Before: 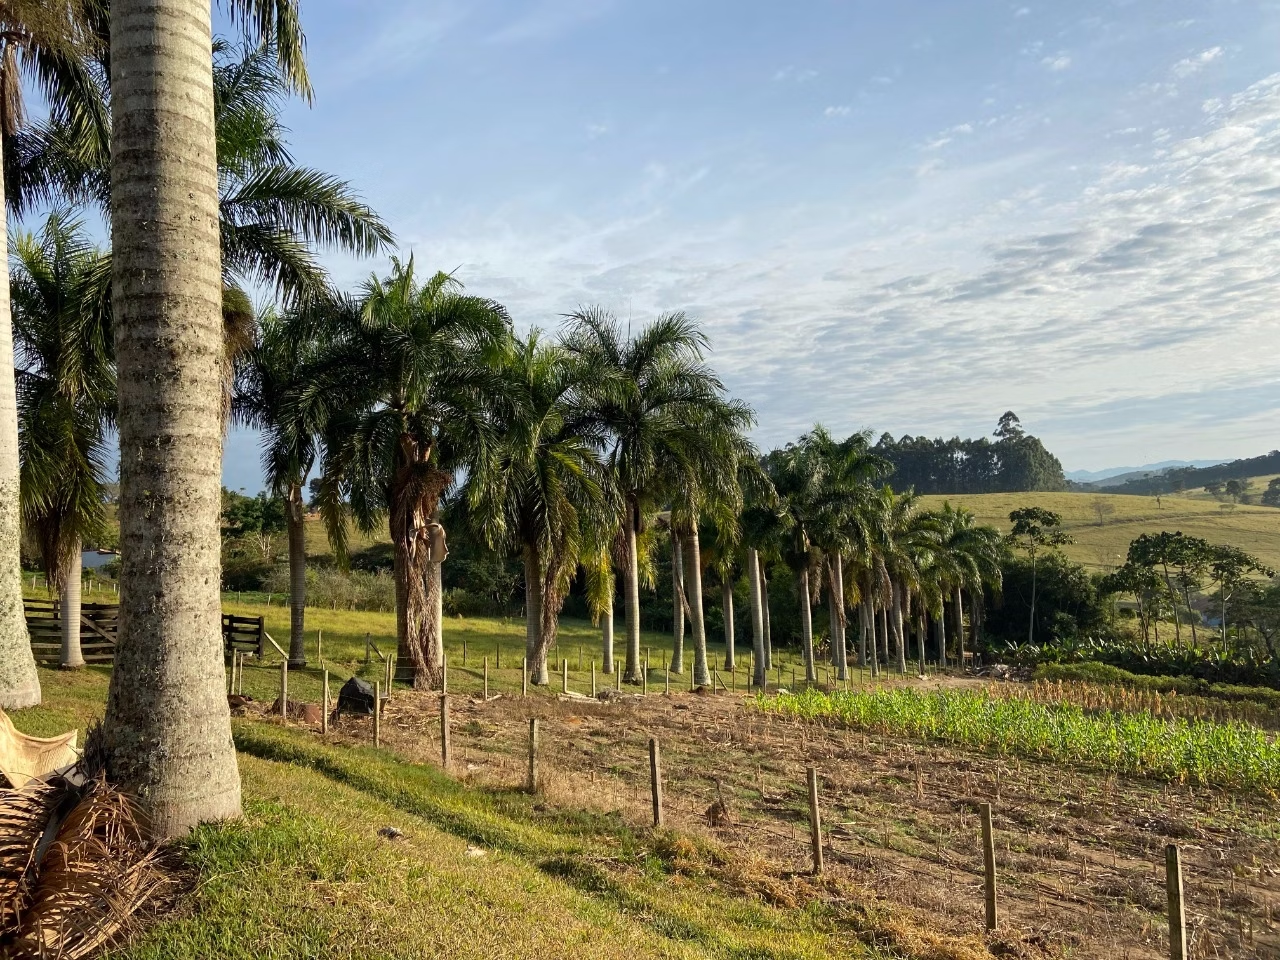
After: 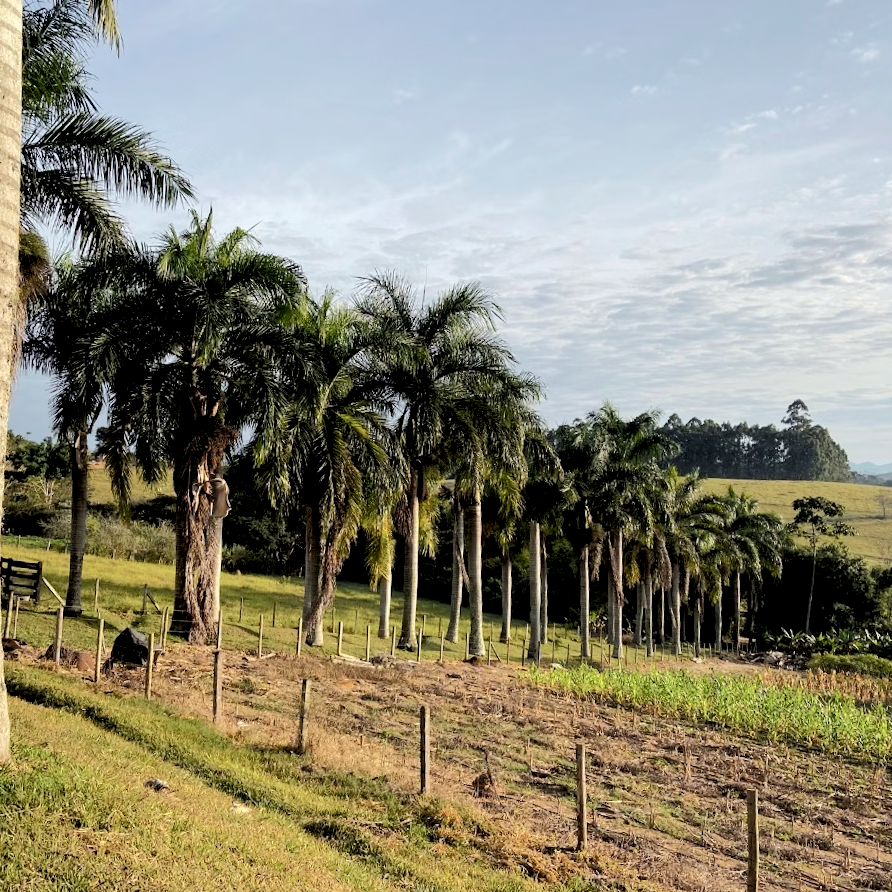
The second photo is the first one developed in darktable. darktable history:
rgb levels: levels [[0.013, 0.434, 0.89], [0, 0.5, 1], [0, 0.5, 1]]
crop and rotate: angle -3.27°, left 14.277%, top 0.028%, right 10.766%, bottom 0.028%
tone curve: curves: ch0 [(0, 0) (0.052, 0.018) (0.236, 0.207) (0.41, 0.417) (0.485, 0.518) (0.54, 0.584) (0.625, 0.666) (0.845, 0.828) (0.994, 0.964)]; ch1 [(0, 0.055) (0.15, 0.117) (0.317, 0.34) (0.382, 0.408) (0.434, 0.441) (0.472, 0.479) (0.498, 0.501) (0.557, 0.558) (0.616, 0.59) (0.739, 0.7) (0.873, 0.857) (1, 0.928)]; ch2 [(0, 0) (0.352, 0.403) (0.447, 0.466) (0.482, 0.482) (0.528, 0.526) (0.586, 0.577) (0.618, 0.621) (0.785, 0.747) (1, 1)], color space Lab, independent channels, preserve colors none
